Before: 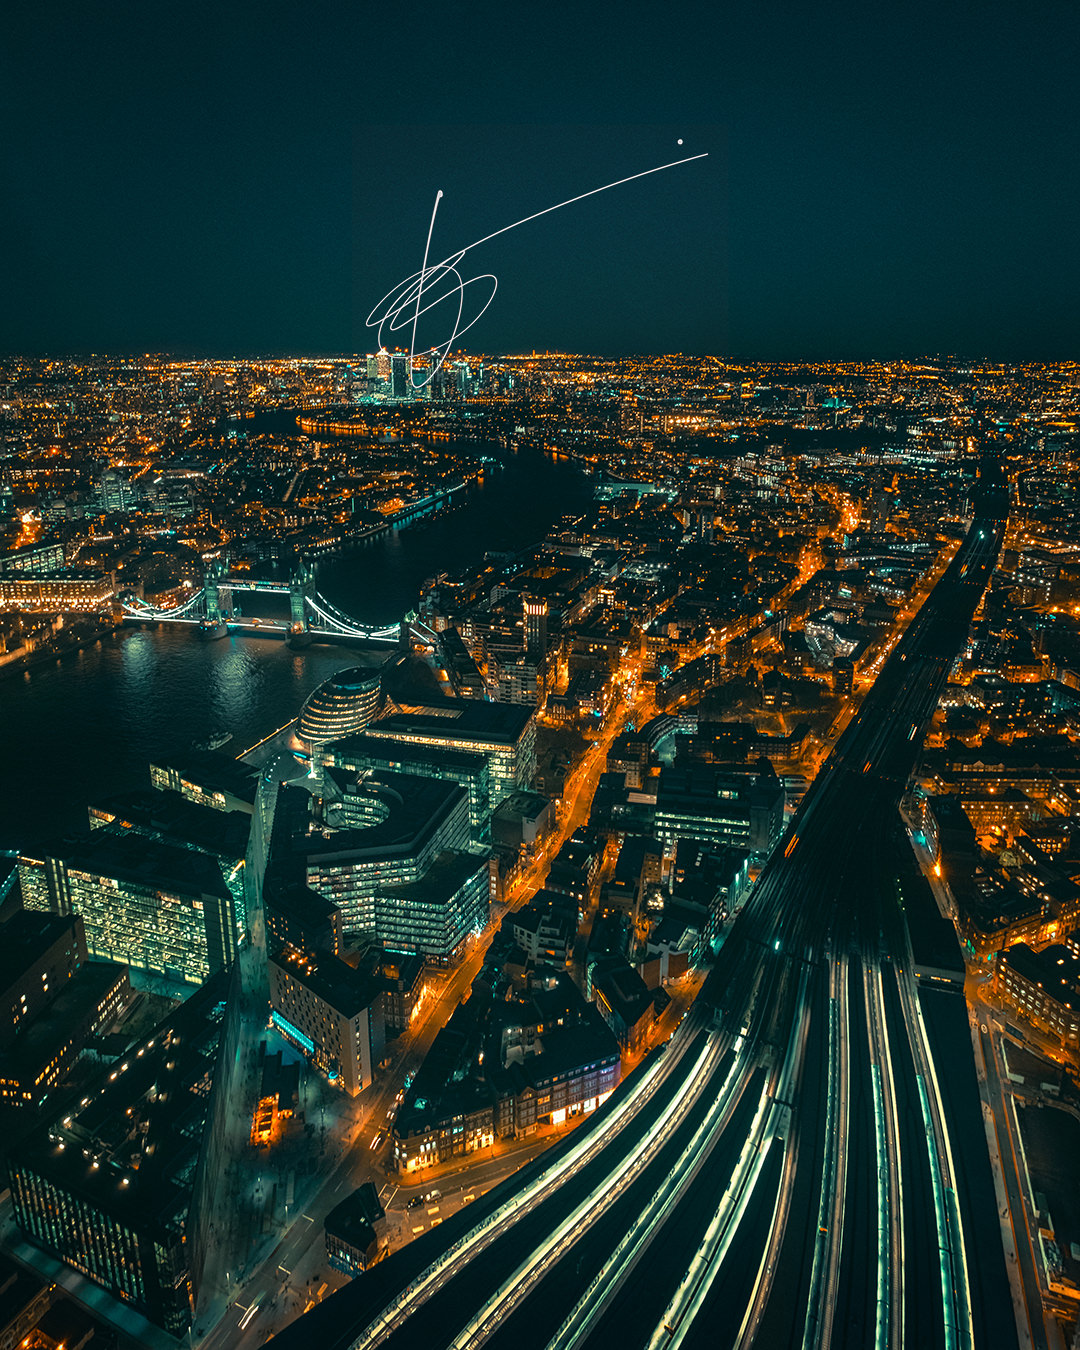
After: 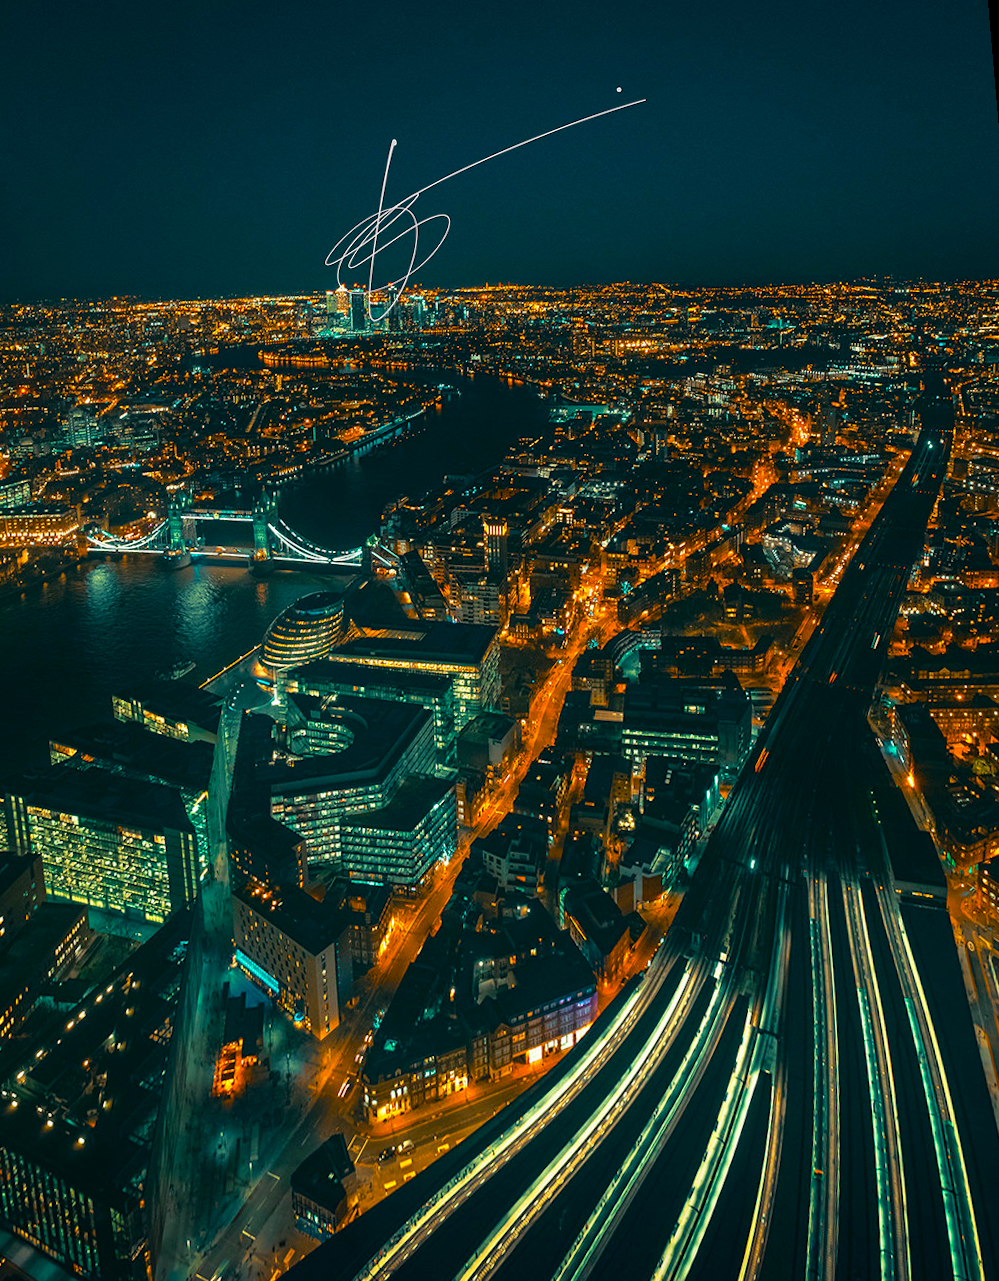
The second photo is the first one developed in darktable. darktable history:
color balance rgb: linear chroma grading › global chroma 15%, perceptual saturation grading › global saturation 30%
rotate and perspective: rotation -1.68°, lens shift (vertical) -0.146, crop left 0.049, crop right 0.912, crop top 0.032, crop bottom 0.96
